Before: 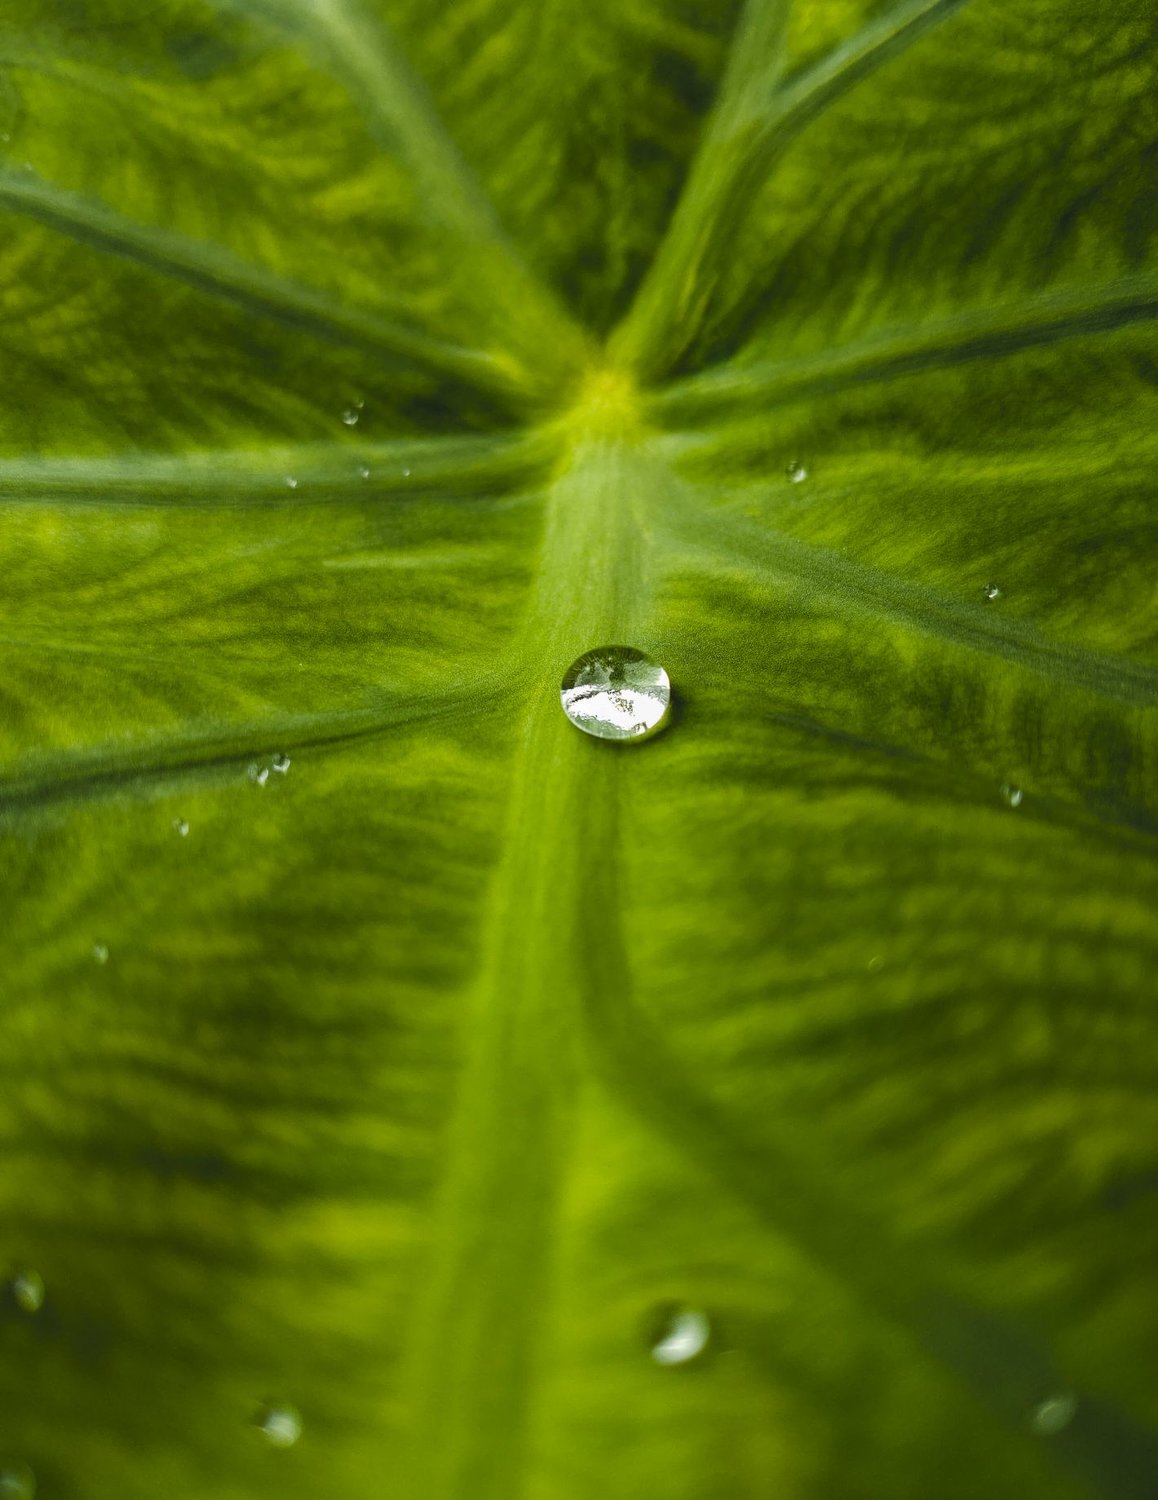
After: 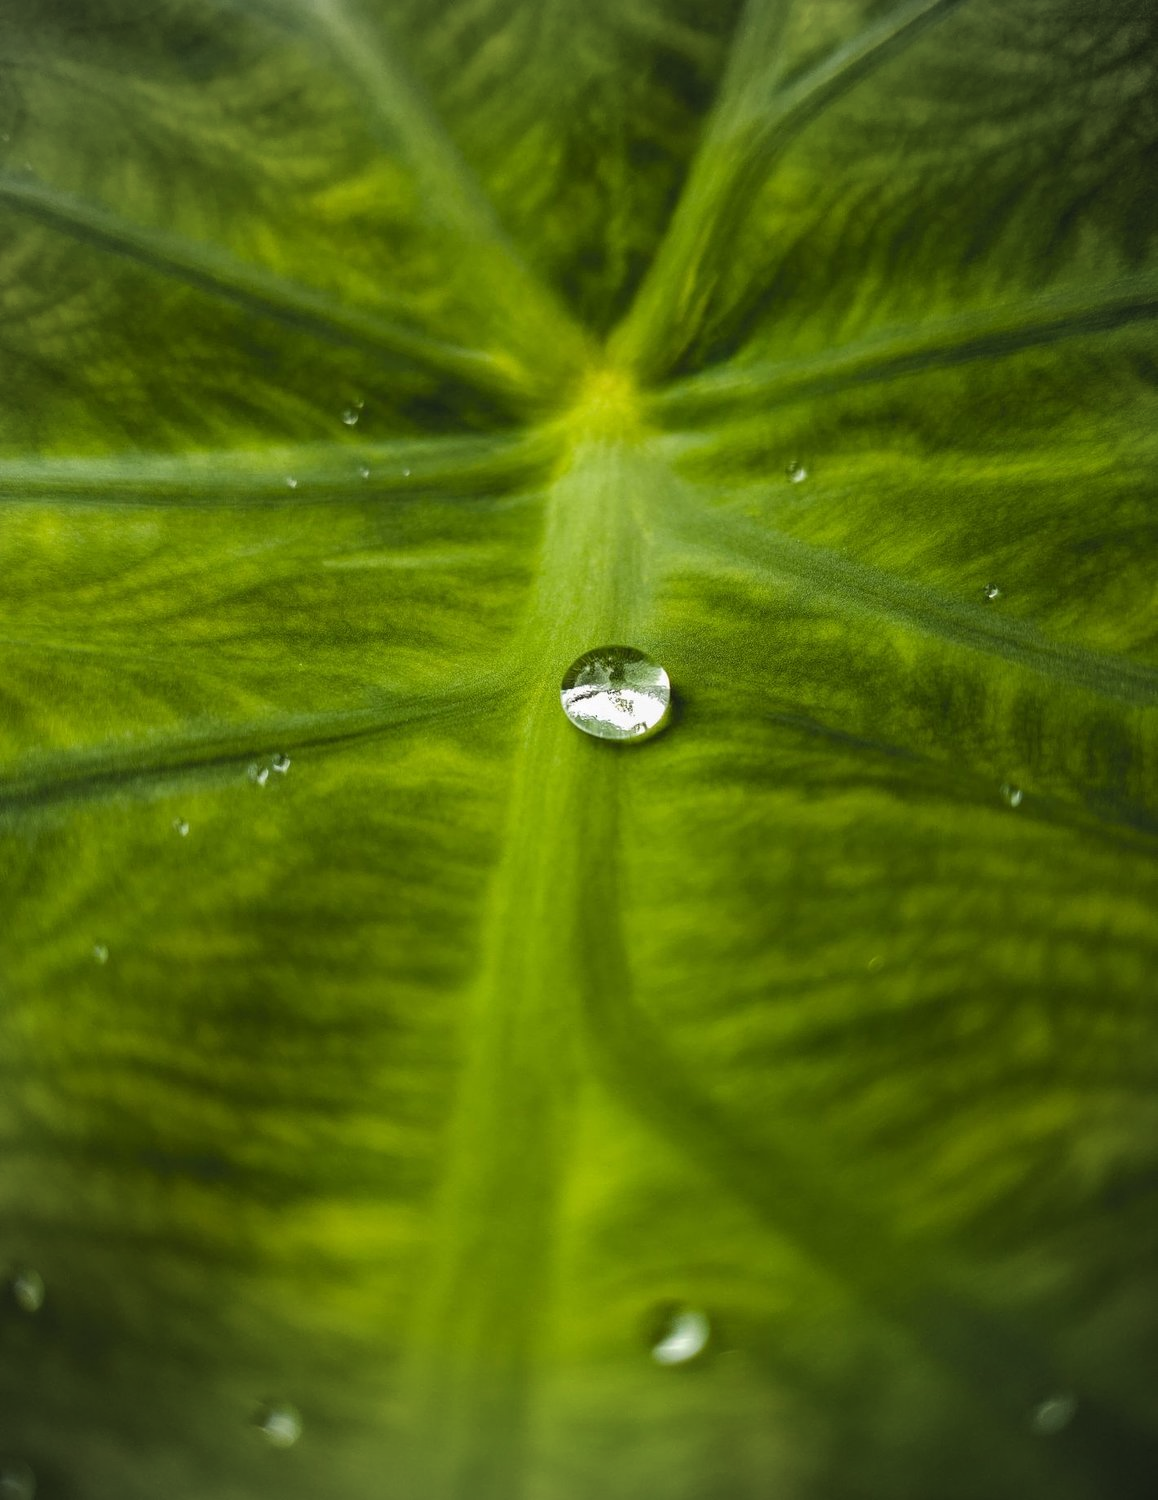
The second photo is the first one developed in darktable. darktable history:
vignetting: on, module defaults
velvia: strength 6%
